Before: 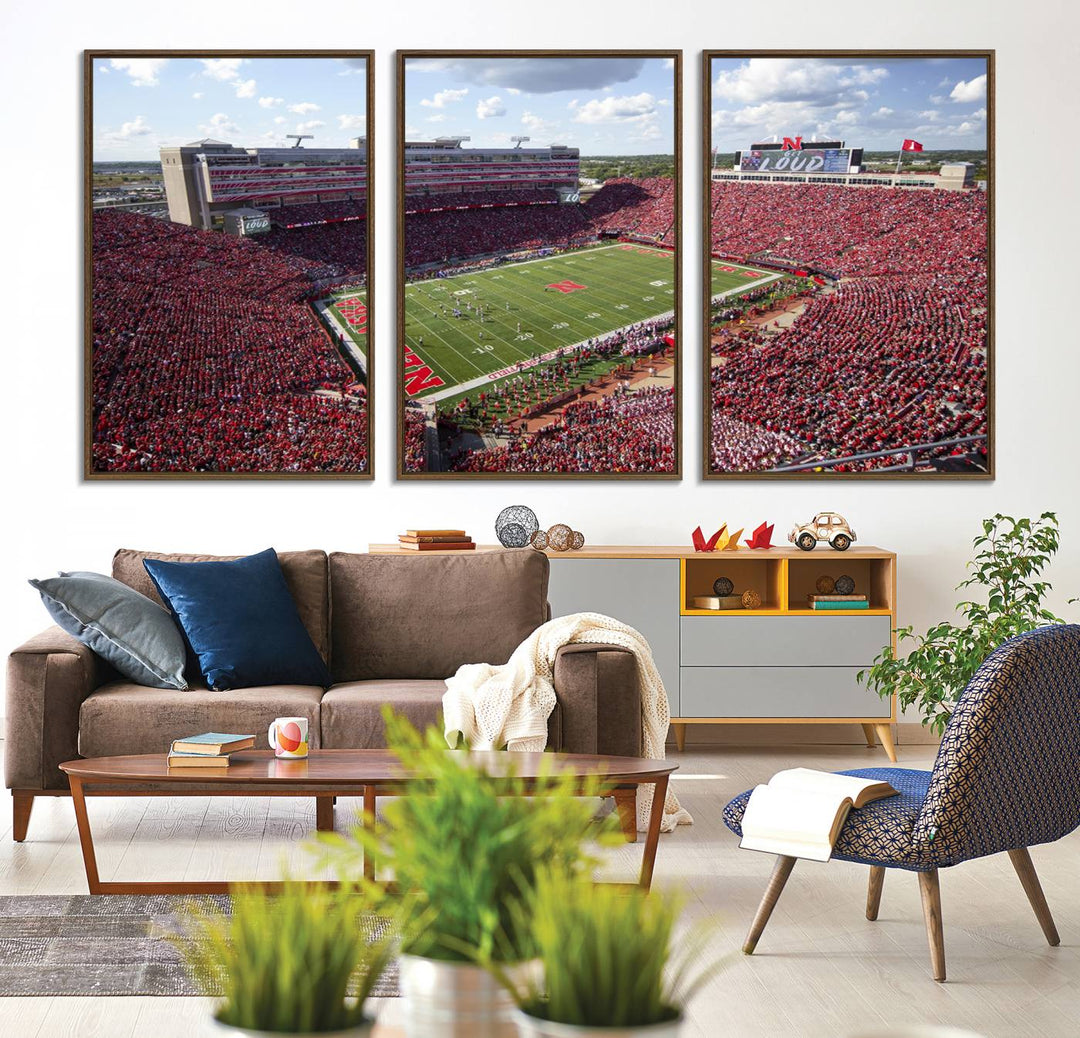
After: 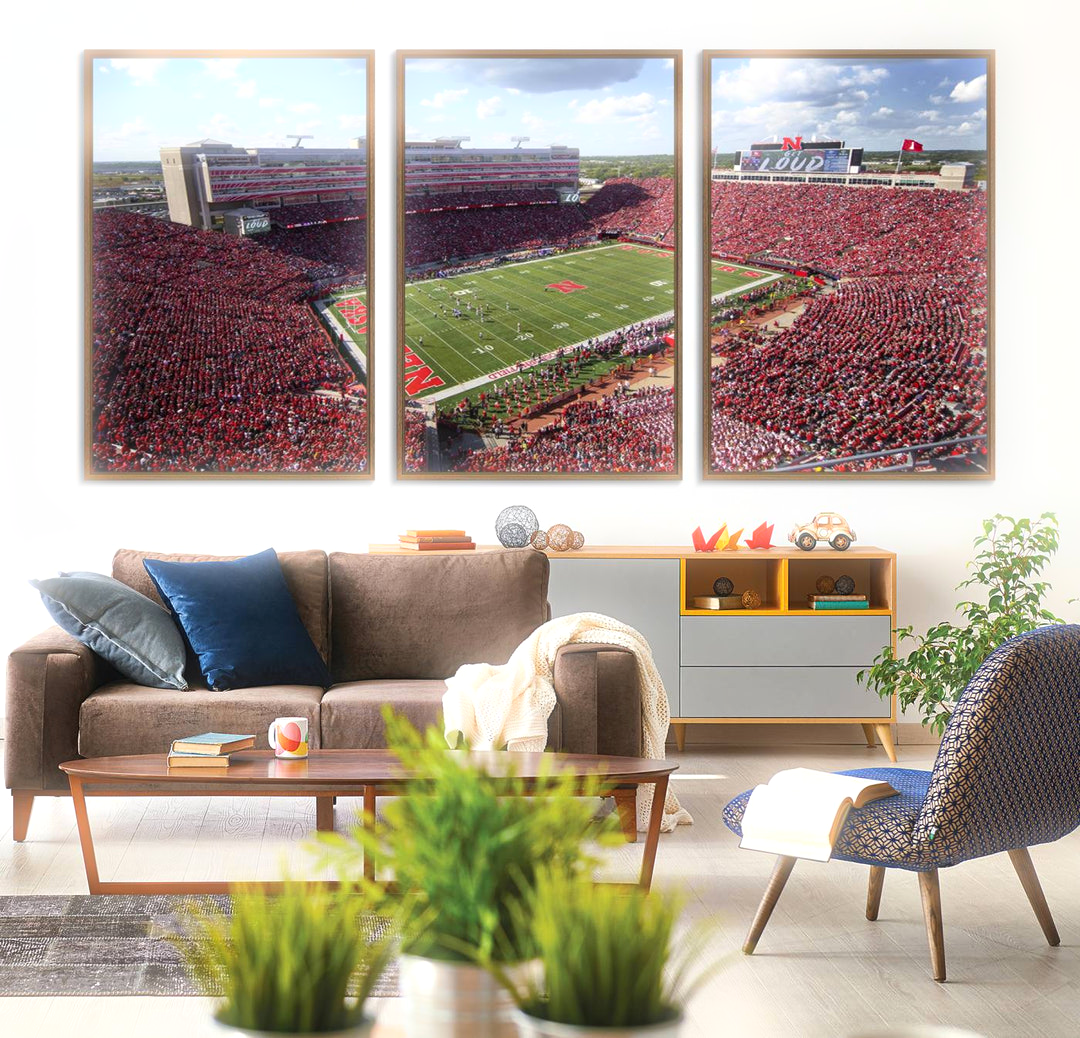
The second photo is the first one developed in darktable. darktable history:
exposure: exposure 0.131 EV, compensate highlight preservation false
shadows and highlights: soften with gaussian
bloom: size 5%, threshold 95%, strength 15%
